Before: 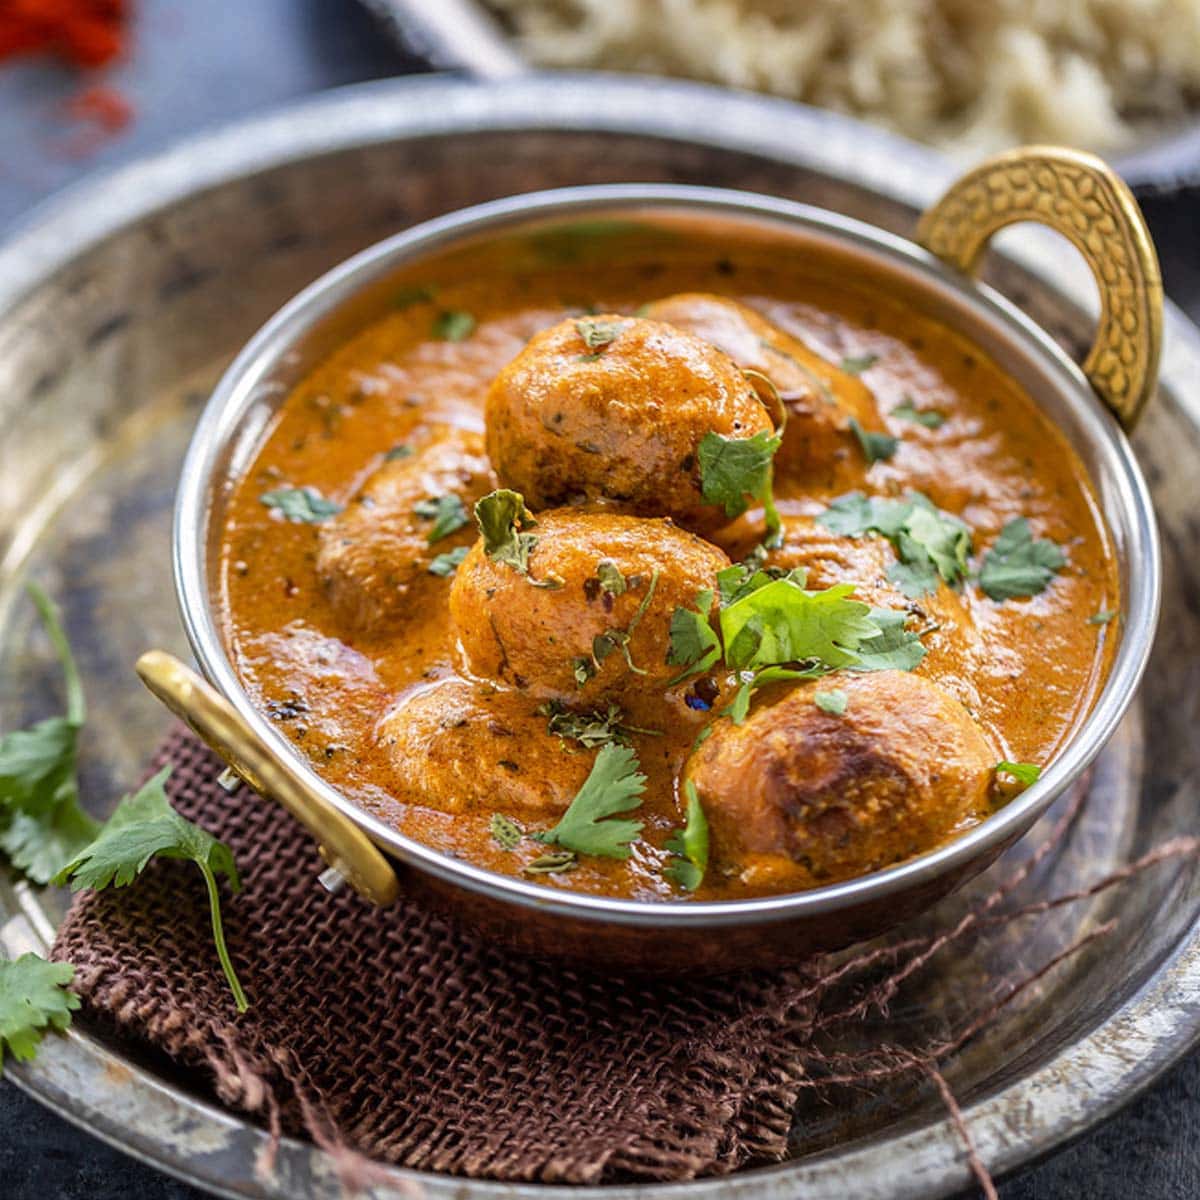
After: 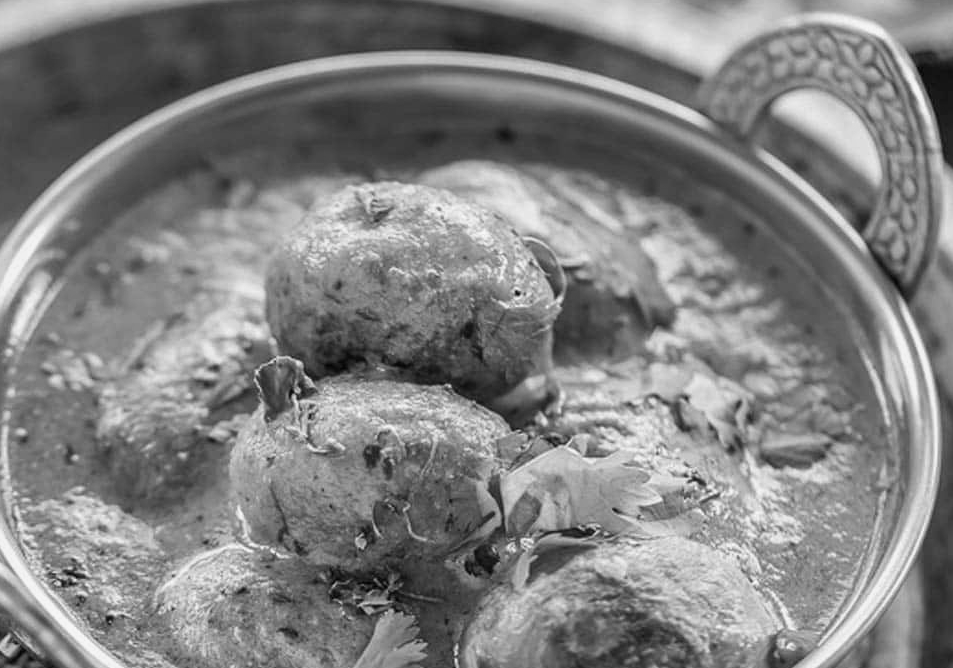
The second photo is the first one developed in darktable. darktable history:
monochrome: a 30.25, b 92.03
crop: left 18.38%, top 11.092%, right 2.134%, bottom 33.217%
